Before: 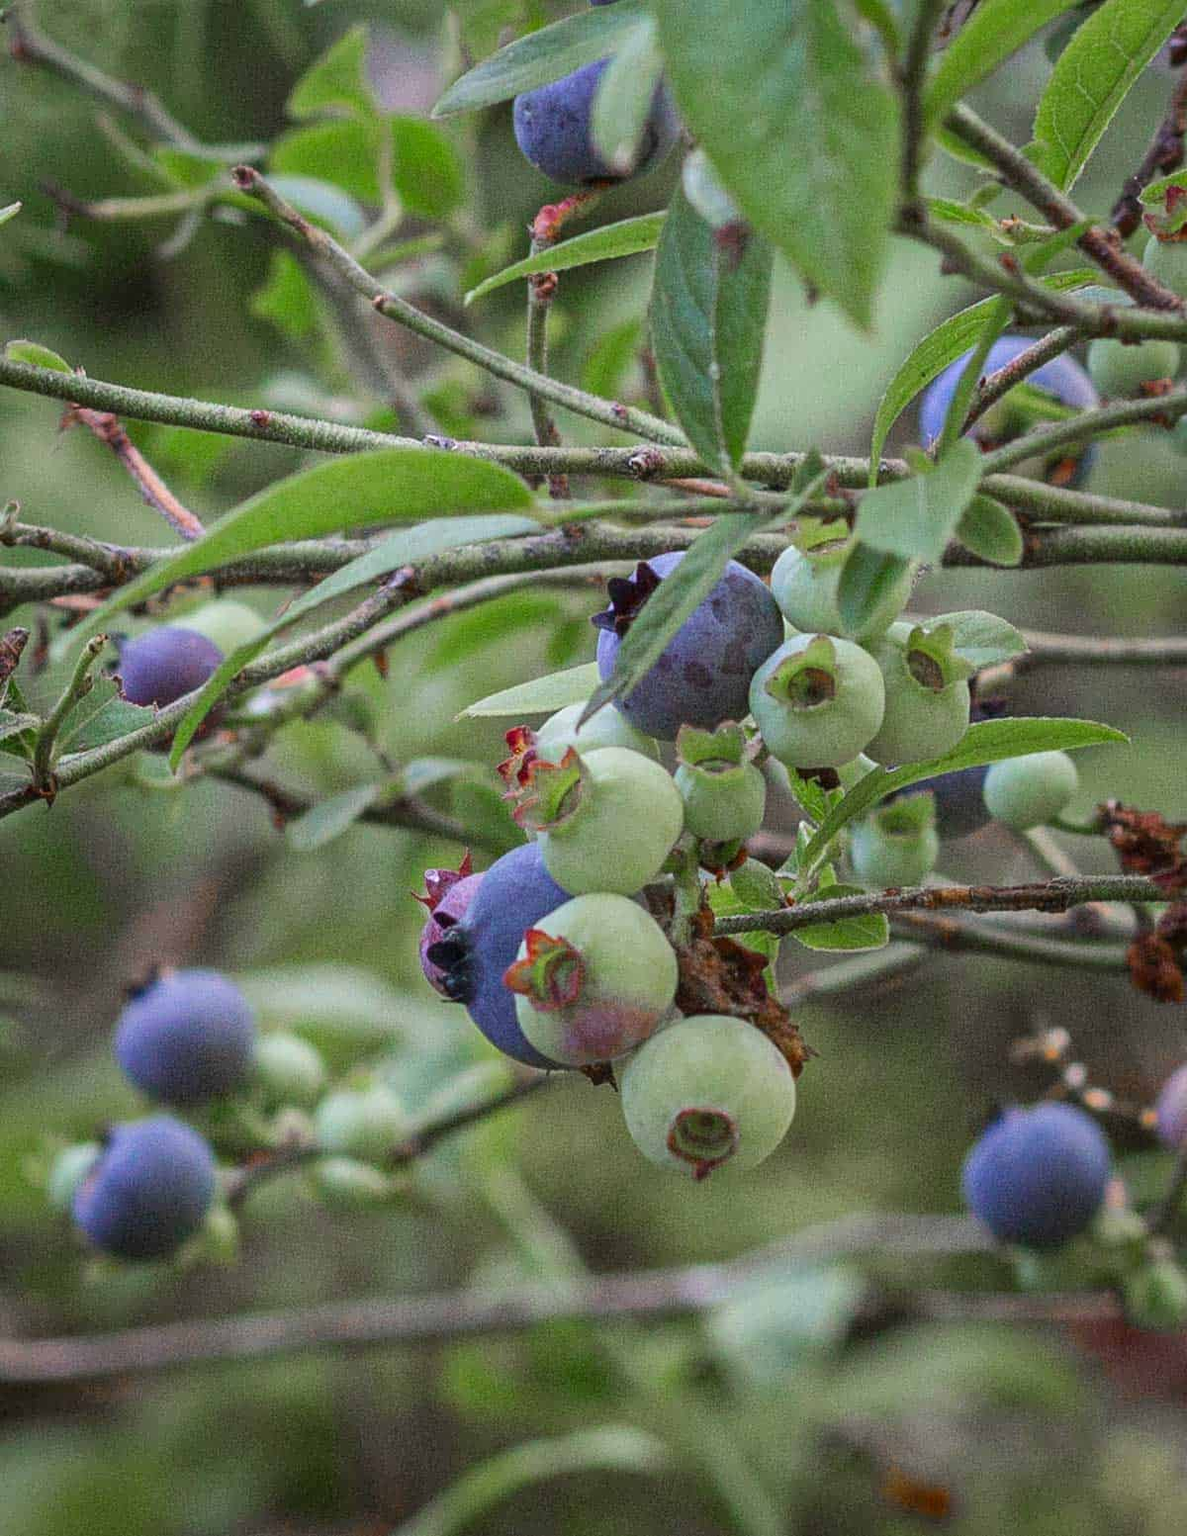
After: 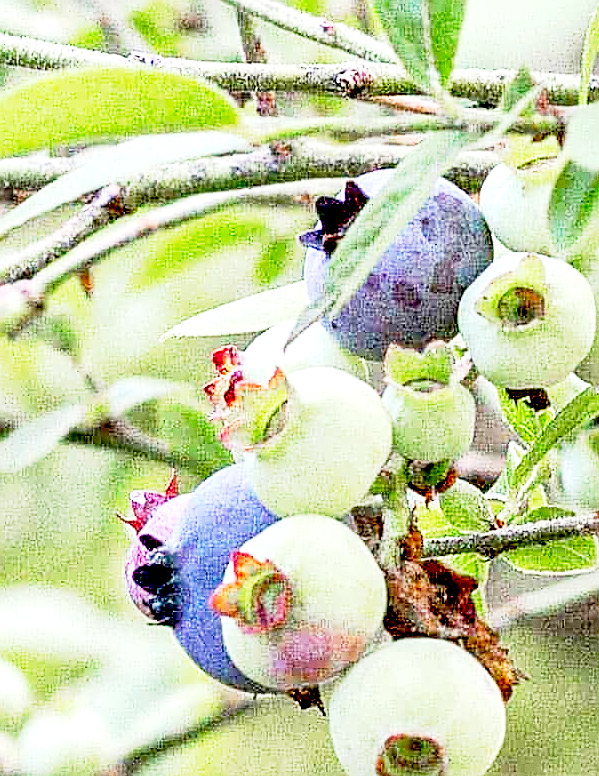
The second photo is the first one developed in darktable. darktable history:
base curve: curves: ch0 [(0, 0) (0.088, 0.125) (0.176, 0.251) (0.354, 0.501) (0.613, 0.749) (1, 0.877)], preserve colors none
grain: on, module defaults
crop: left 25%, top 25%, right 25%, bottom 25%
exposure: black level correction 0.016, exposure 1.774 EV, compensate highlight preservation false
sharpen: radius 1.4, amount 1.25, threshold 0.7
